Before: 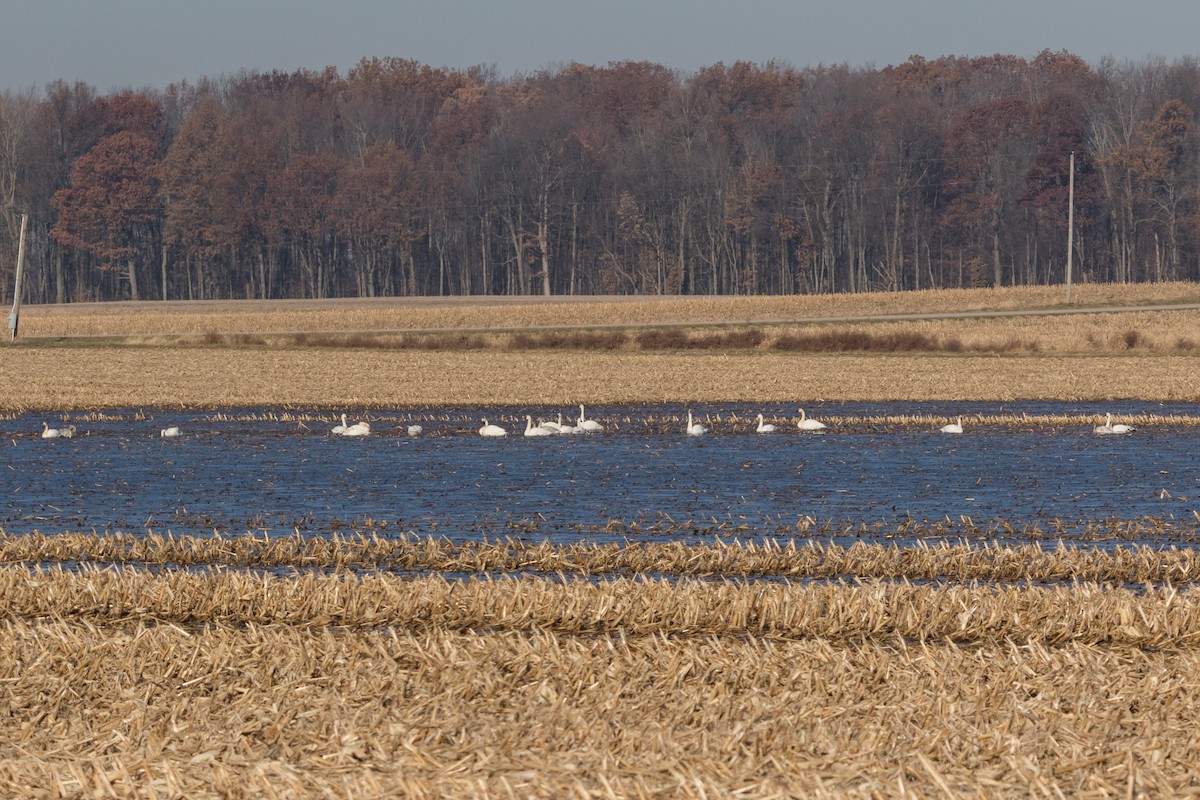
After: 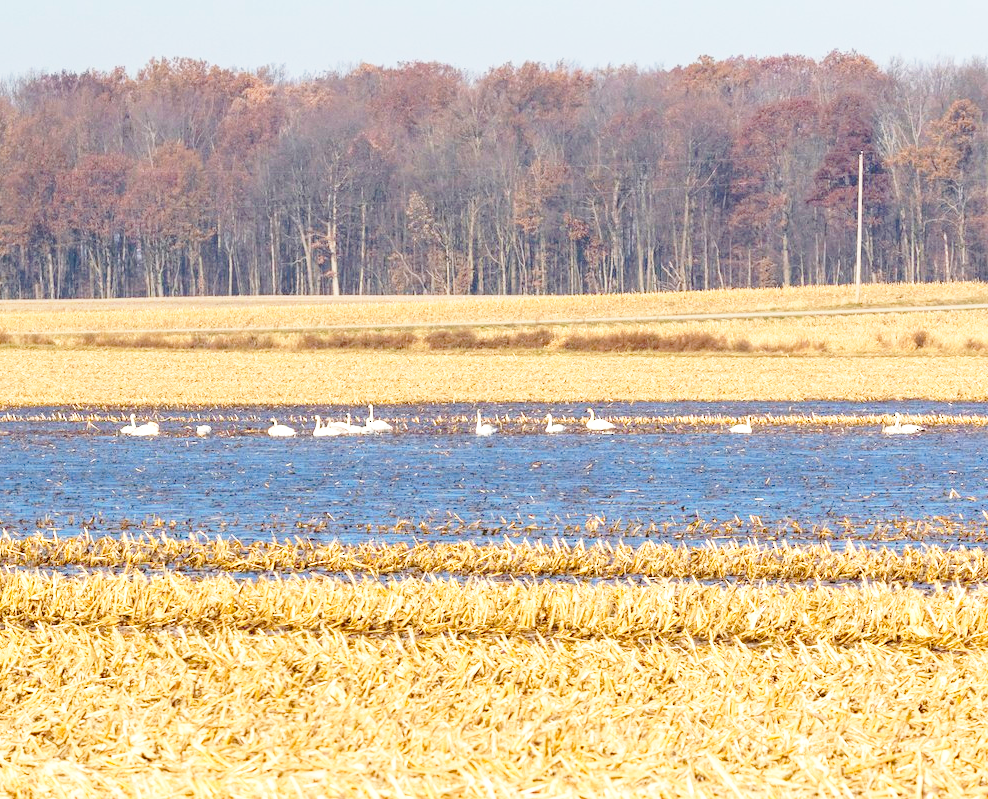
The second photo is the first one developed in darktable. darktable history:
crop: left 17.612%, bottom 0.023%
exposure: black level correction 0, exposure 1 EV, compensate highlight preservation false
color balance rgb: power › hue 61.35°, perceptual saturation grading › global saturation 25.428%, global vibrance 20%
base curve: curves: ch0 [(0, 0) (0.028, 0.03) (0.121, 0.232) (0.46, 0.748) (0.859, 0.968) (1, 1)], preserve colors none
